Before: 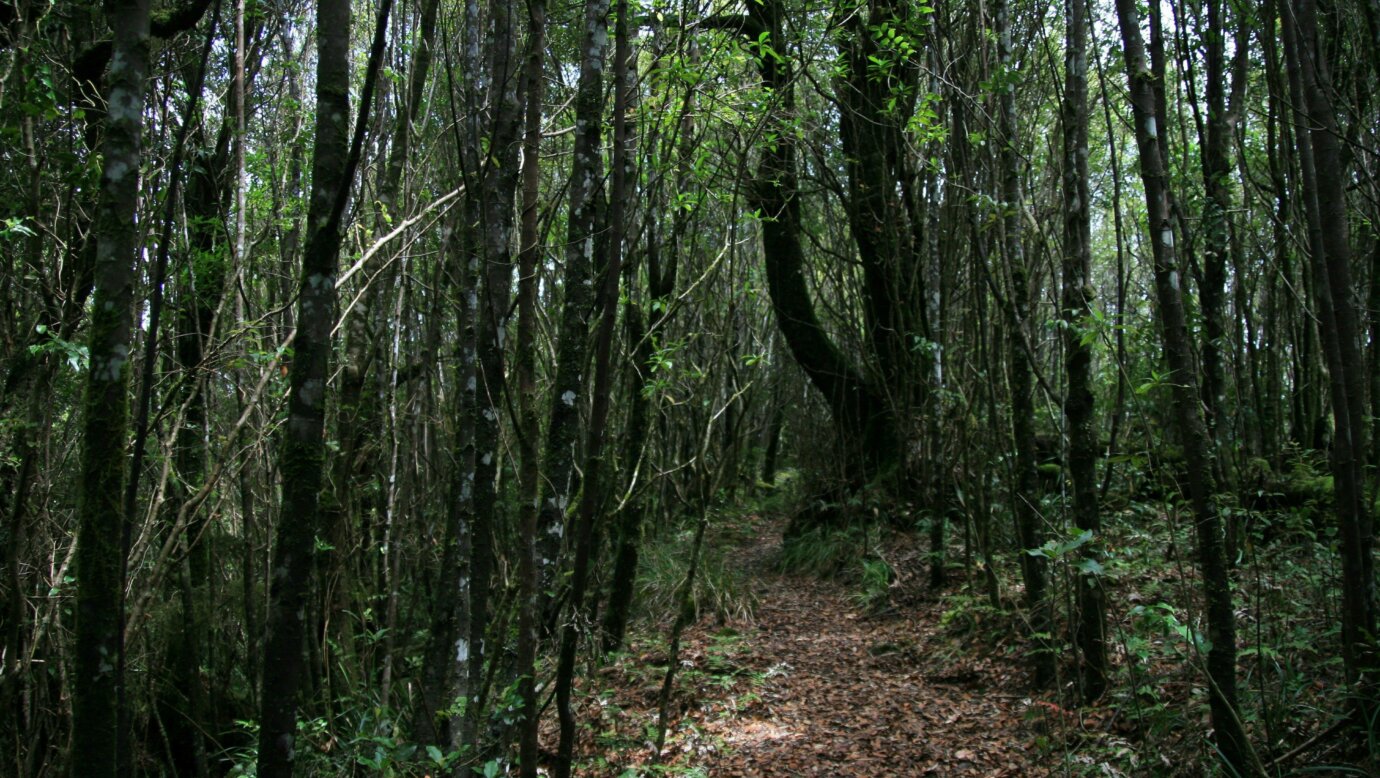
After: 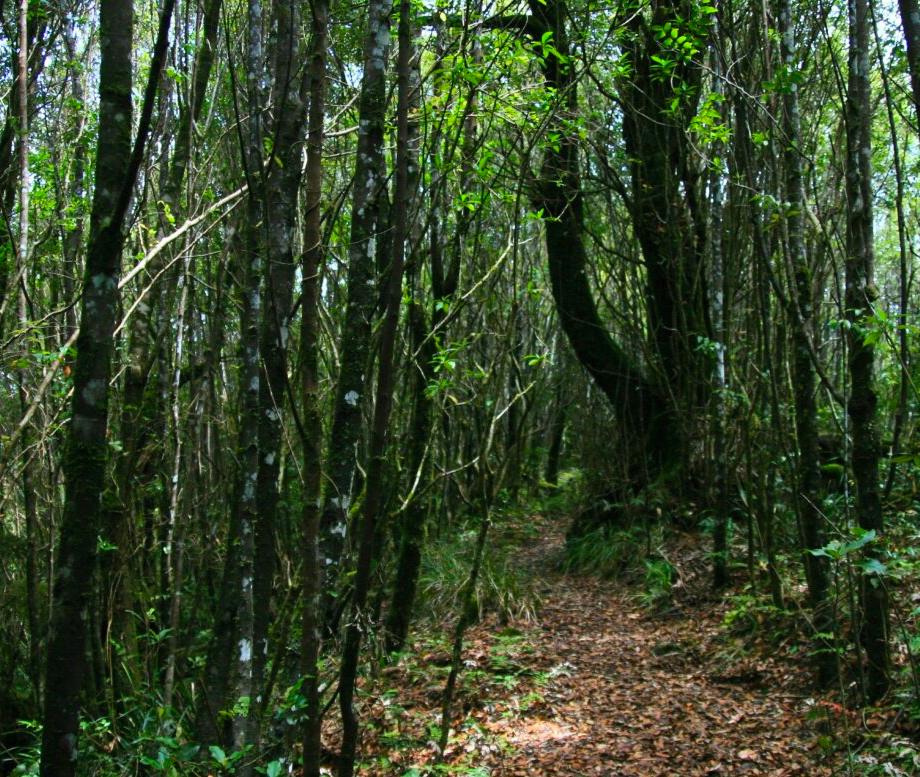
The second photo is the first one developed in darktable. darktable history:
color balance rgb: perceptual saturation grading › global saturation 20%, global vibrance 20%
crop and rotate: left 15.754%, right 17.579%
contrast brightness saturation: contrast 0.2, brightness 0.16, saturation 0.22
